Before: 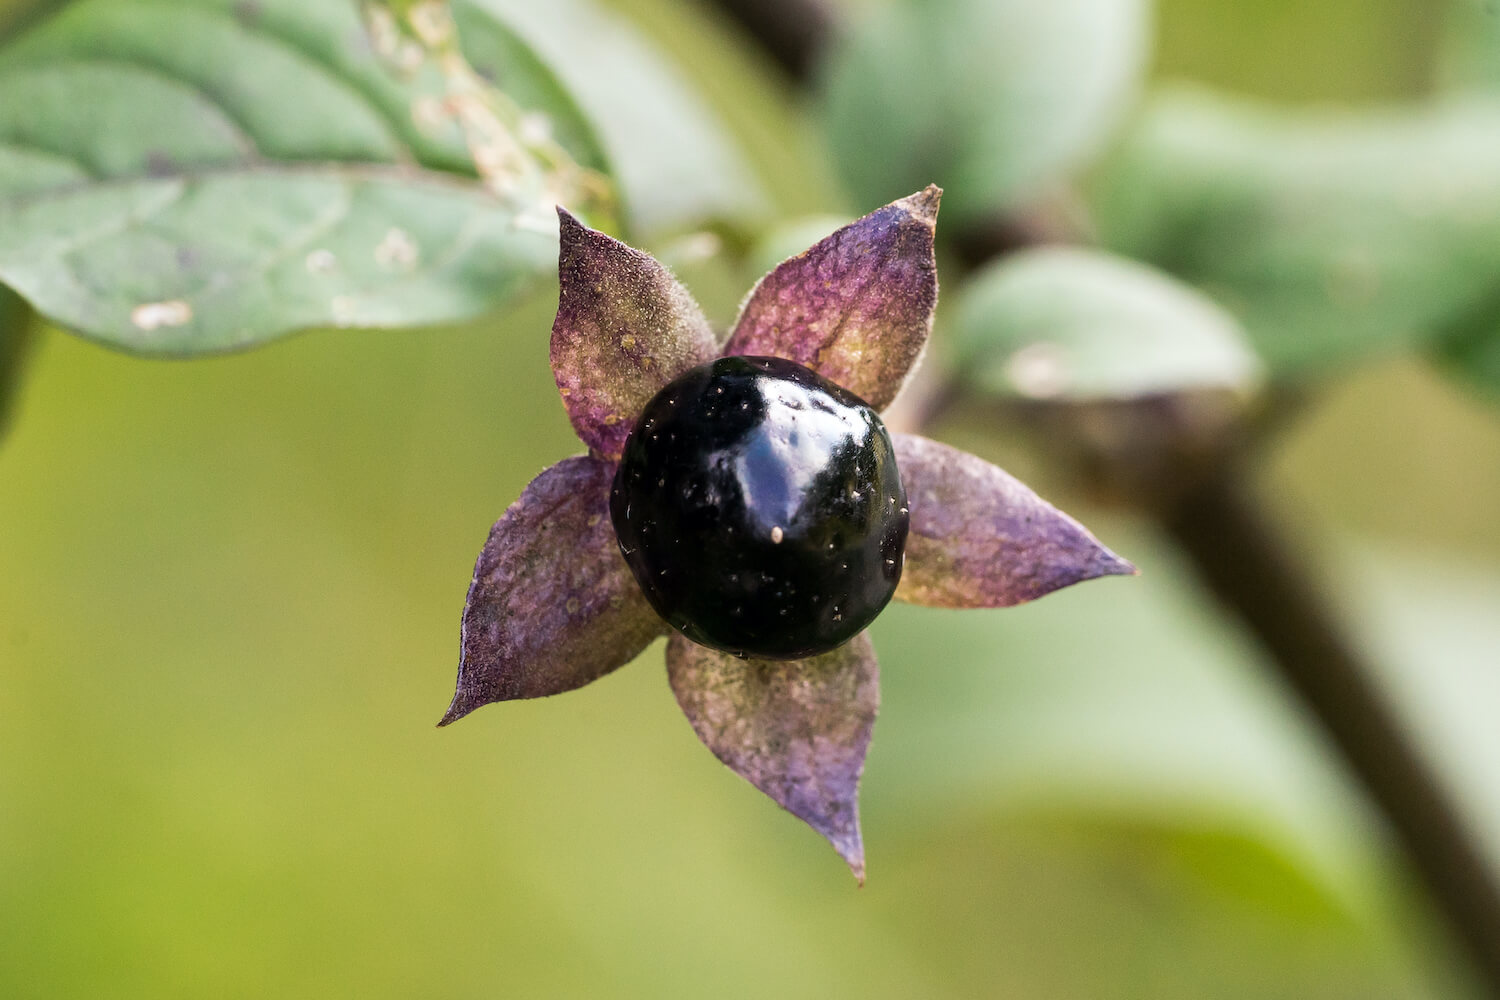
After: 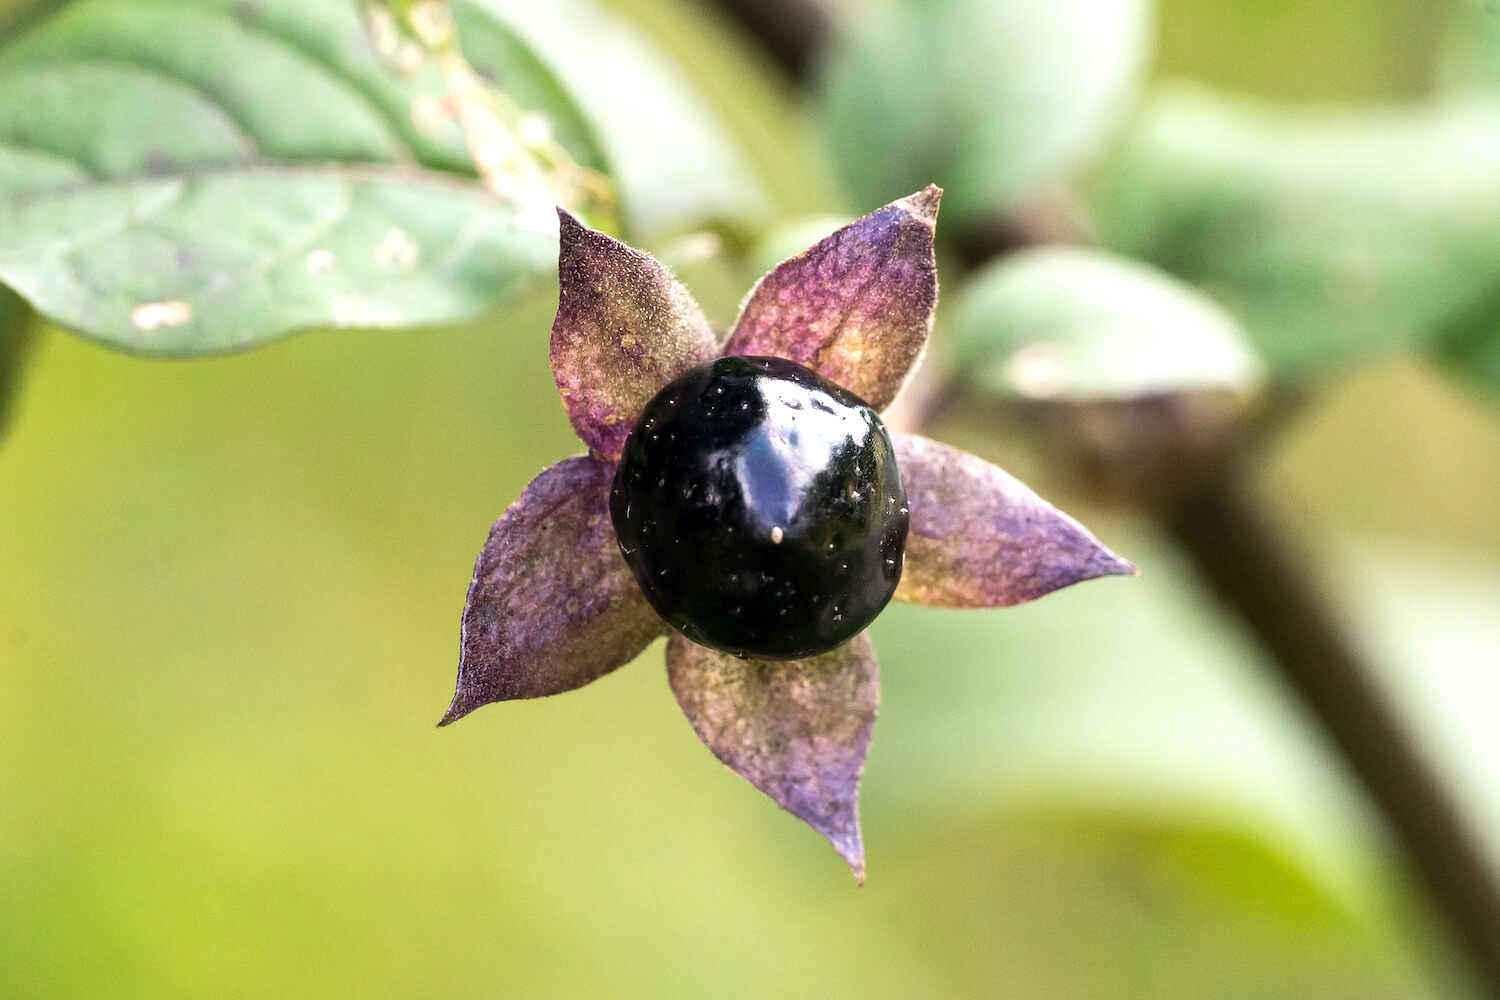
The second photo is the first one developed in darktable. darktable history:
exposure: exposure 0.485 EV, compensate highlight preservation false
